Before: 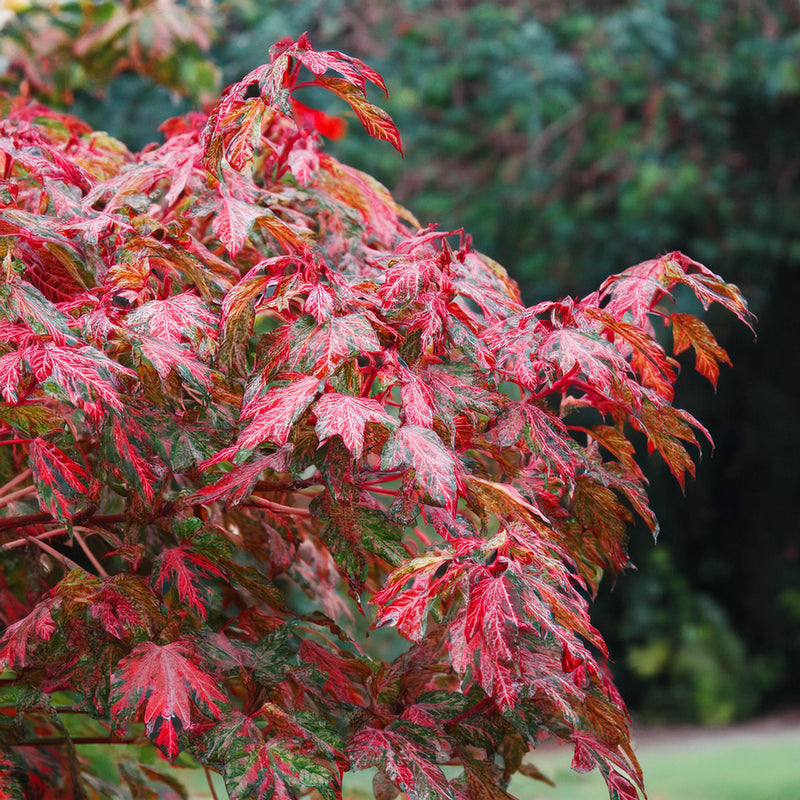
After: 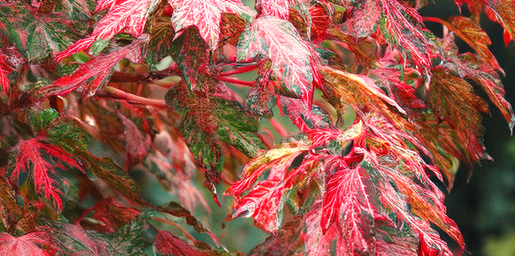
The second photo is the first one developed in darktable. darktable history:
exposure: black level correction 0, exposure 0.5 EV, compensate highlight preservation false
white balance: red 1.029, blue 0.92
crop: left 18.091%, top 51.13%, right 17.525%, bottom 16.85%
